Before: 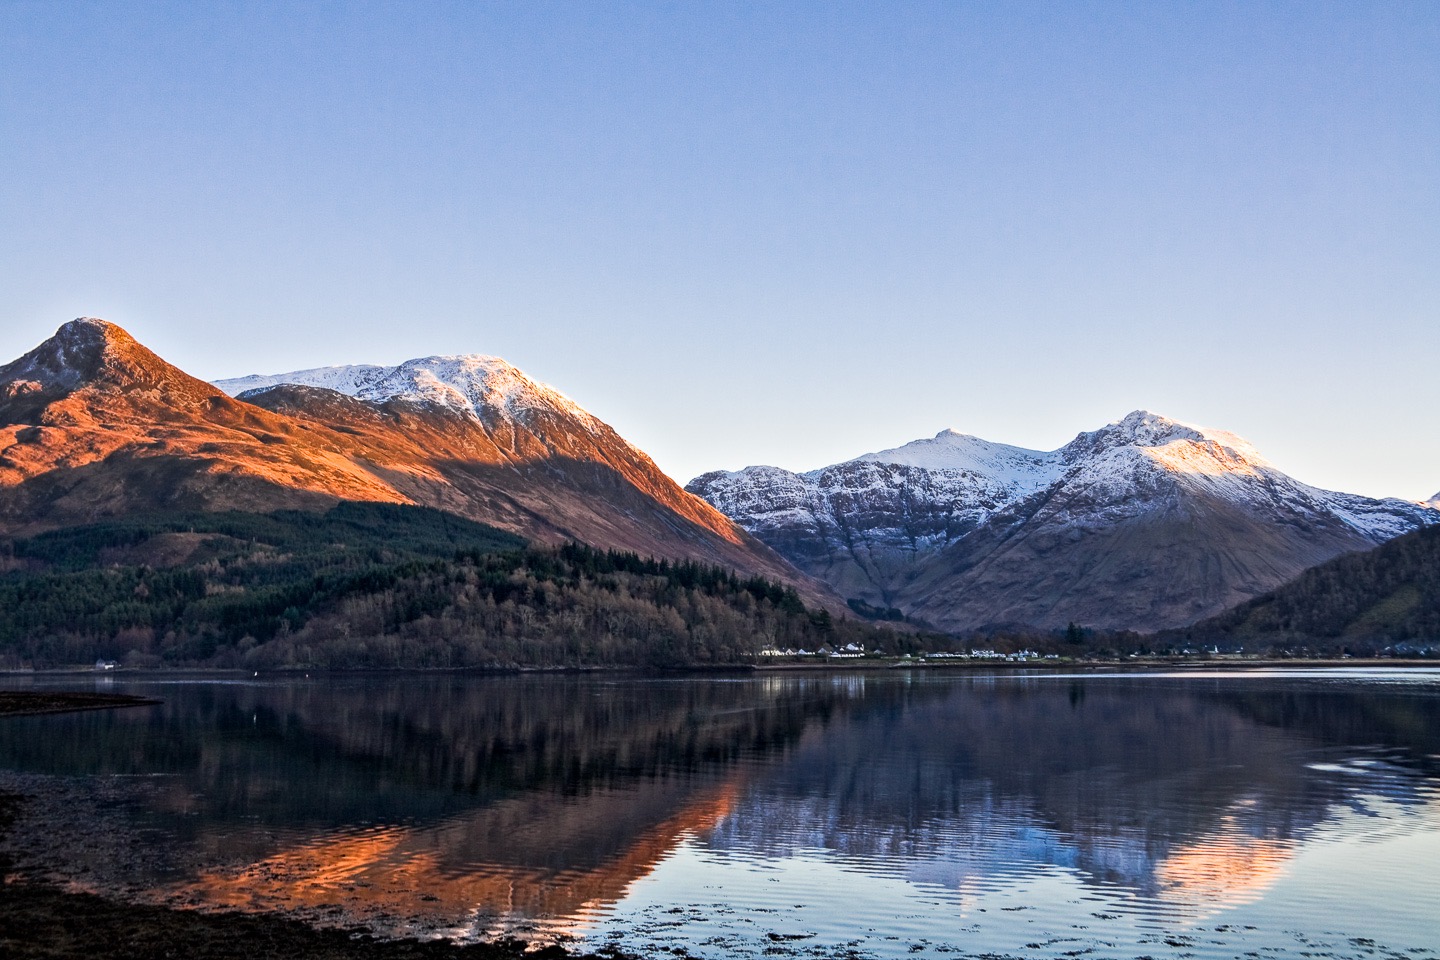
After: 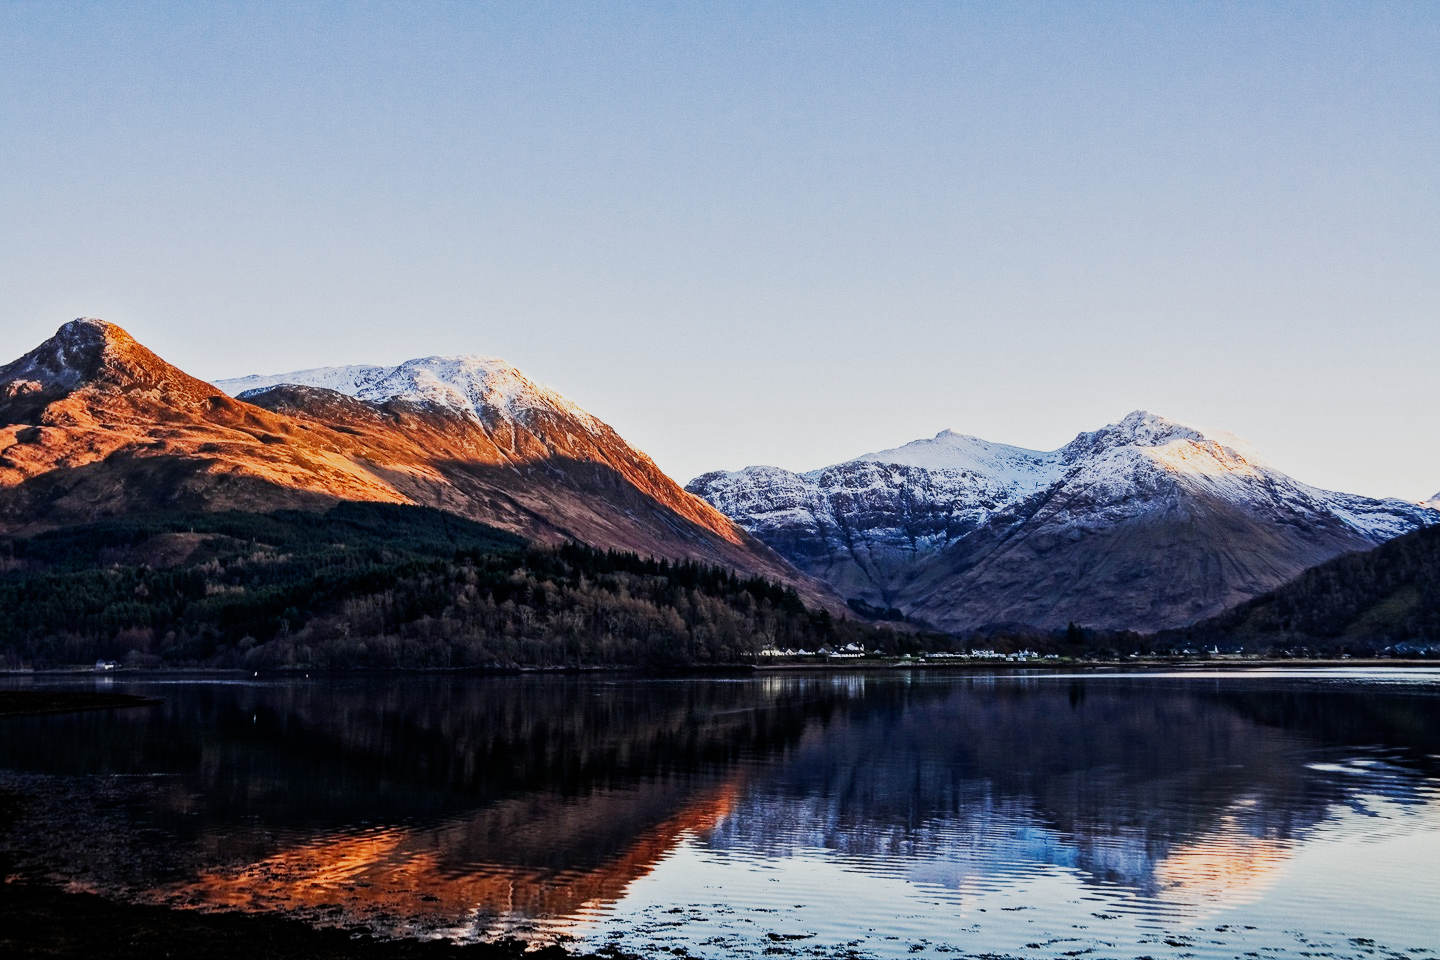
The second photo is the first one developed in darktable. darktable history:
sigmoid: contrast 1.7, skew -0.2, preserve hue 0%, red attenuation 0.1, red rotation 0.035, green attenuation 0.1, green rotation -0.017, blue attenuation 0.15, blue rotation -0.052, base primaries Rec2020
grain: coarseness 14.57 ISO, strength 8.8%
